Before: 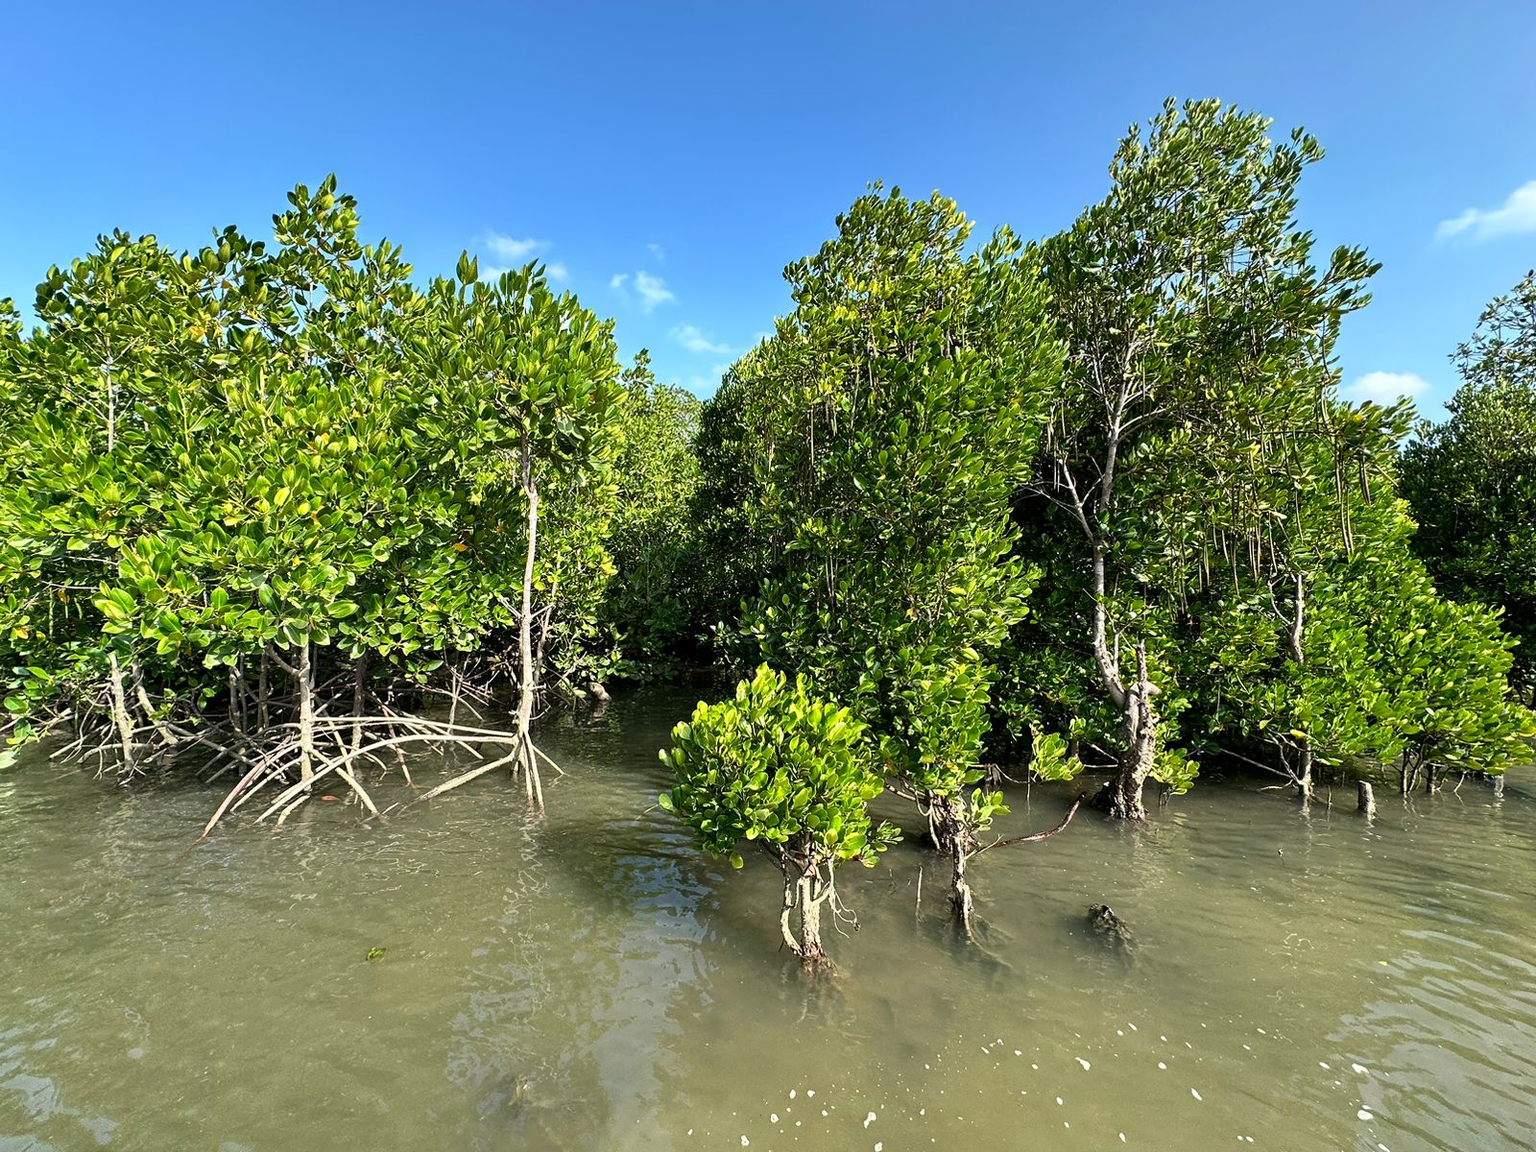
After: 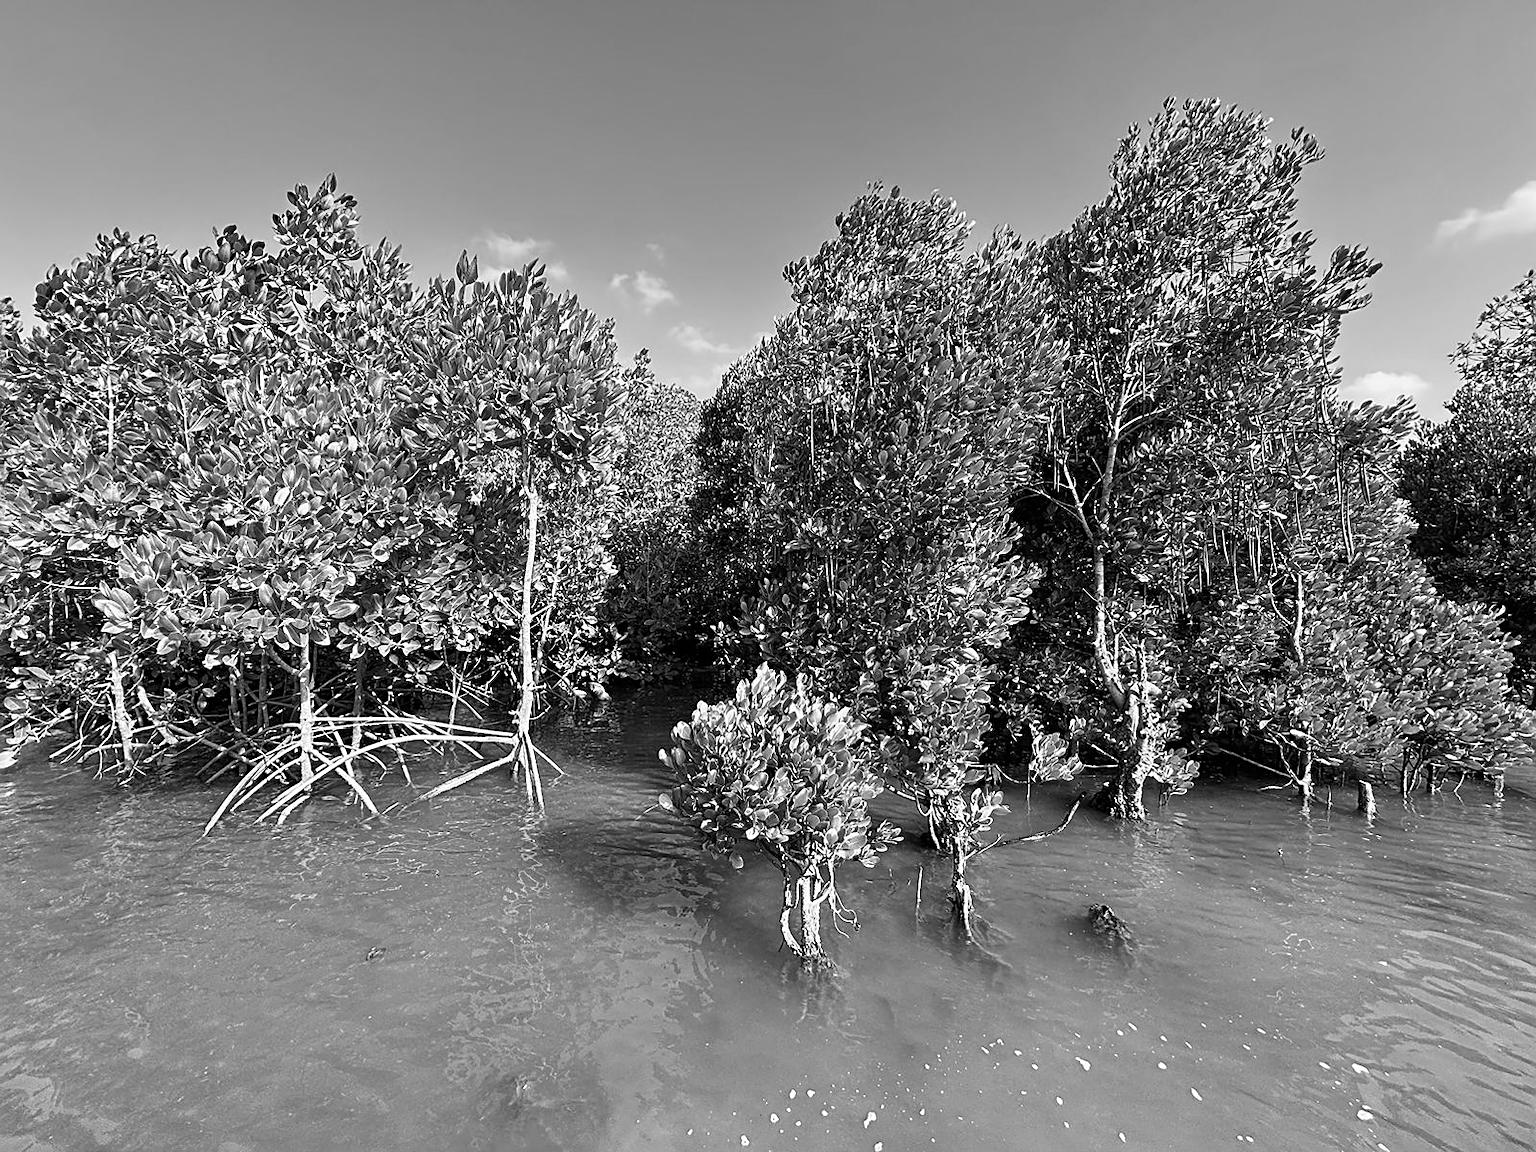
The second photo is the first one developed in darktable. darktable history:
monochrome: a 32, b 64, size 2.3
sharpen: on, module defaults
